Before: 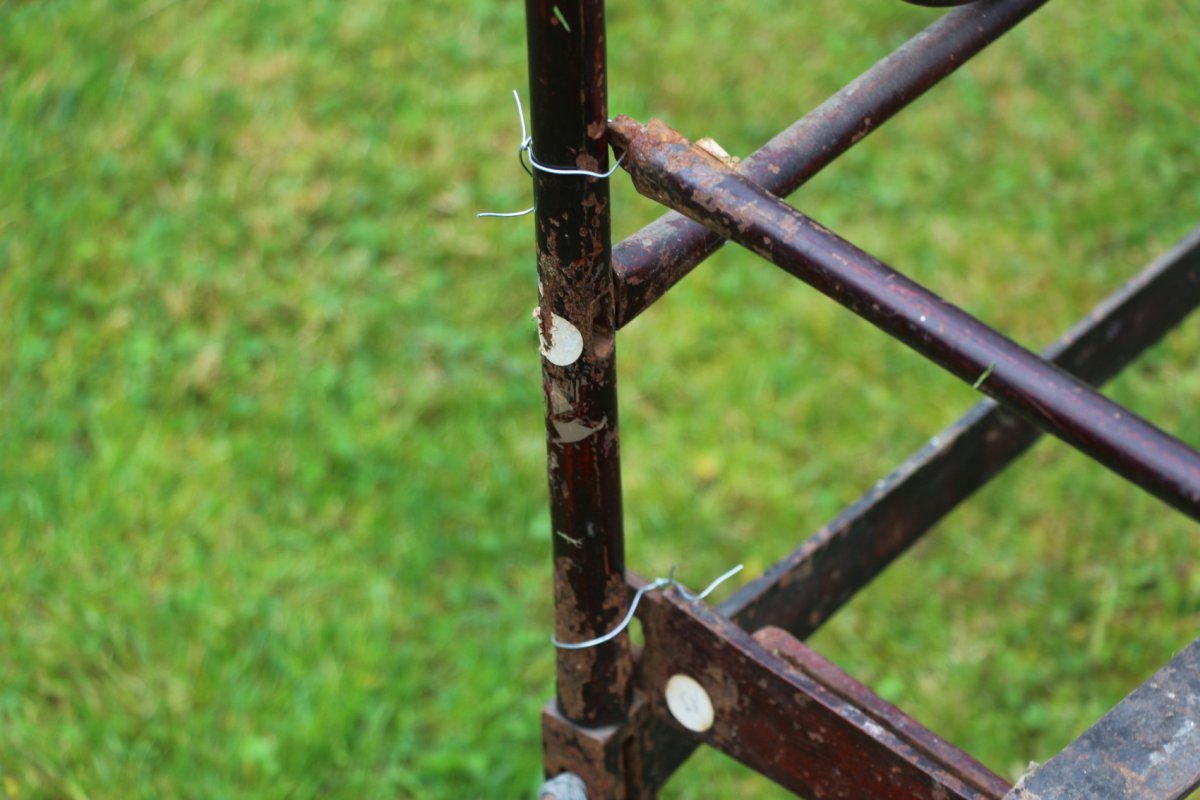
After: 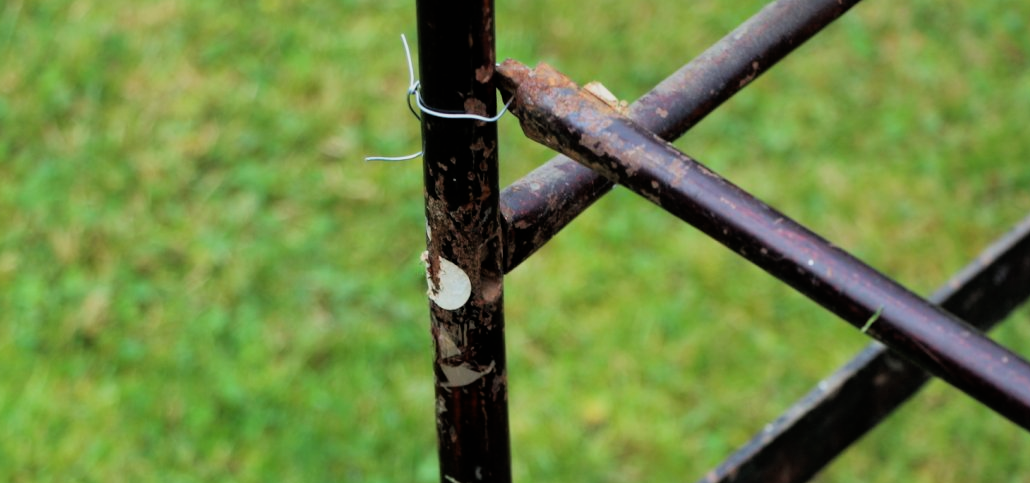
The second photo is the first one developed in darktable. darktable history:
crop and rotate: left 9.334%, top 7.084%, right 4.824%, bottom 32.454%
filmic rgb: black relative exposure -8.02 EV, white relative exposure 4.03 EV, hardness 4.16, latitude 50.11%, contrast 1.101, color science v4 (2020)
